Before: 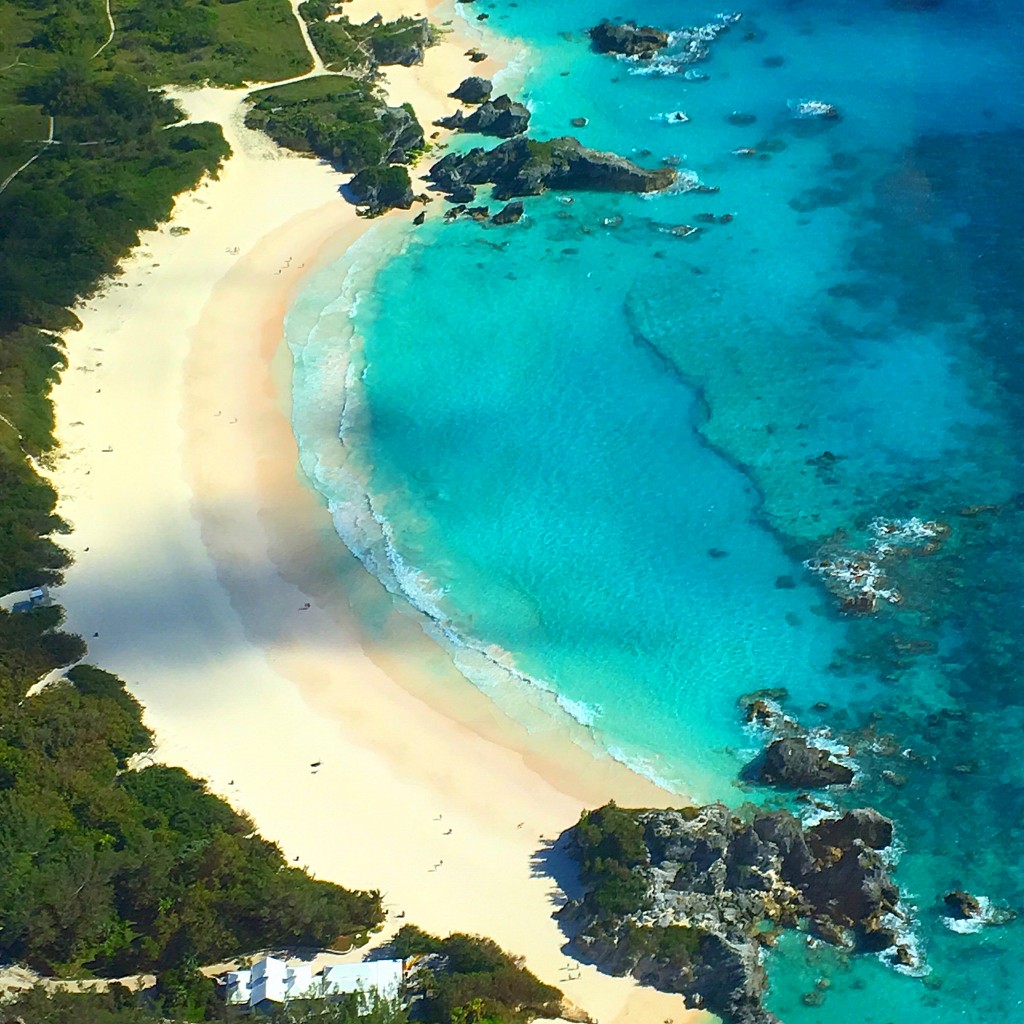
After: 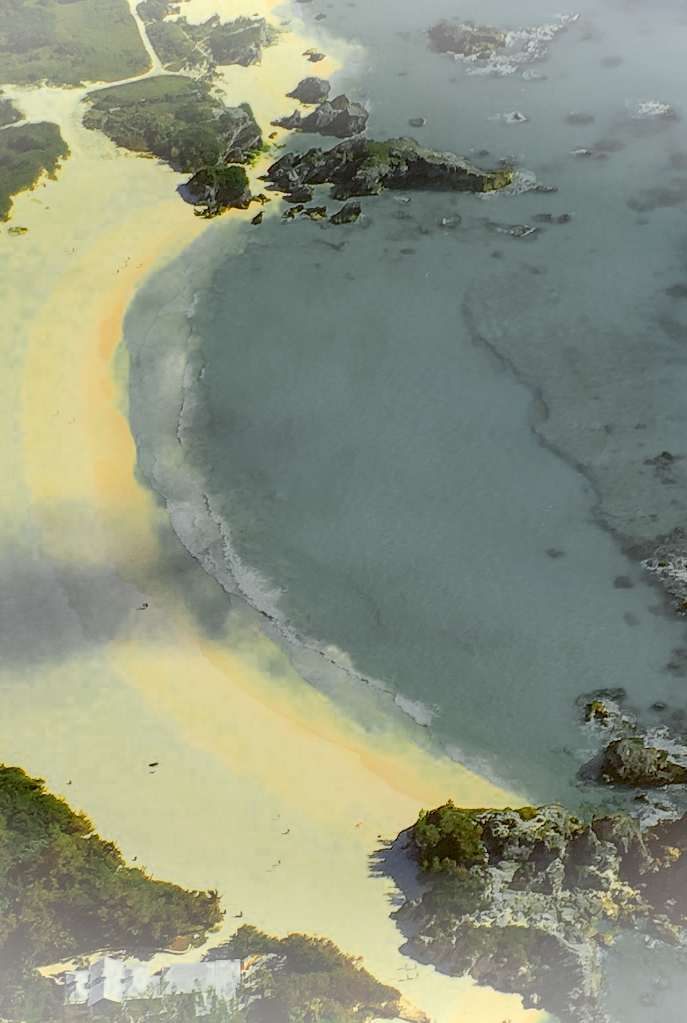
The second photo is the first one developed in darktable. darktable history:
crop and rotate: left 15.913%, right 16.979%
filmic rgb: black relative exposure -6.15 EV, white relative exposure 6.94 EV, threshold 5.98 EV, hardness 2.24, color science v6 (2022), enable highlight reconstruction true
color correction: highlights a* -5.61, highlights b* 9.79, shadows a* 9.68, shadows b* 24.25
color zones: curves: ch0 [(0.035, 0.242) (0.25, 0.5) (0.384, 0.214) (0.488, 0.255) (0.75, 0.5)]; ch1 [(0.063, 0.379) (0.25, 0.5) (0.354, 0.201) (0.489, 0.085) (0.729, 0.271)]; ch2 [(0.25, 0.5) (0.38, 0.517) (0.442, 0.51) (0.735, 0.456)]
exposure: black level correction 0, exposure 0.499 EV, compensate highlight preservation false
local contrast: on, module defaults
contrast brightness saturation: contrast 0.077, saturation 0.016
vignetting: fall-off start 100.96%, brightness 0.289, saturation -0.003, width/height ratio 1.309
